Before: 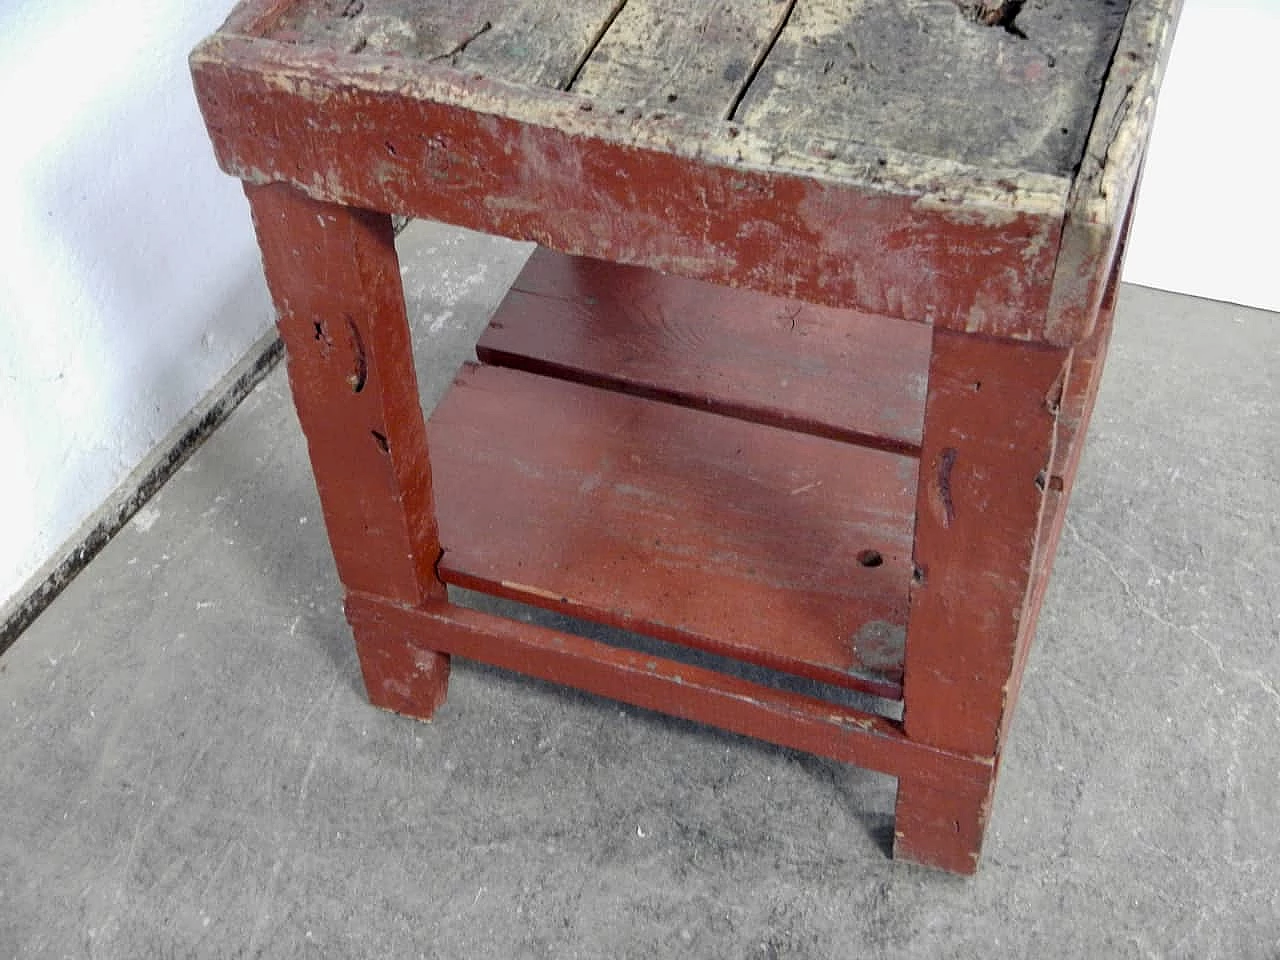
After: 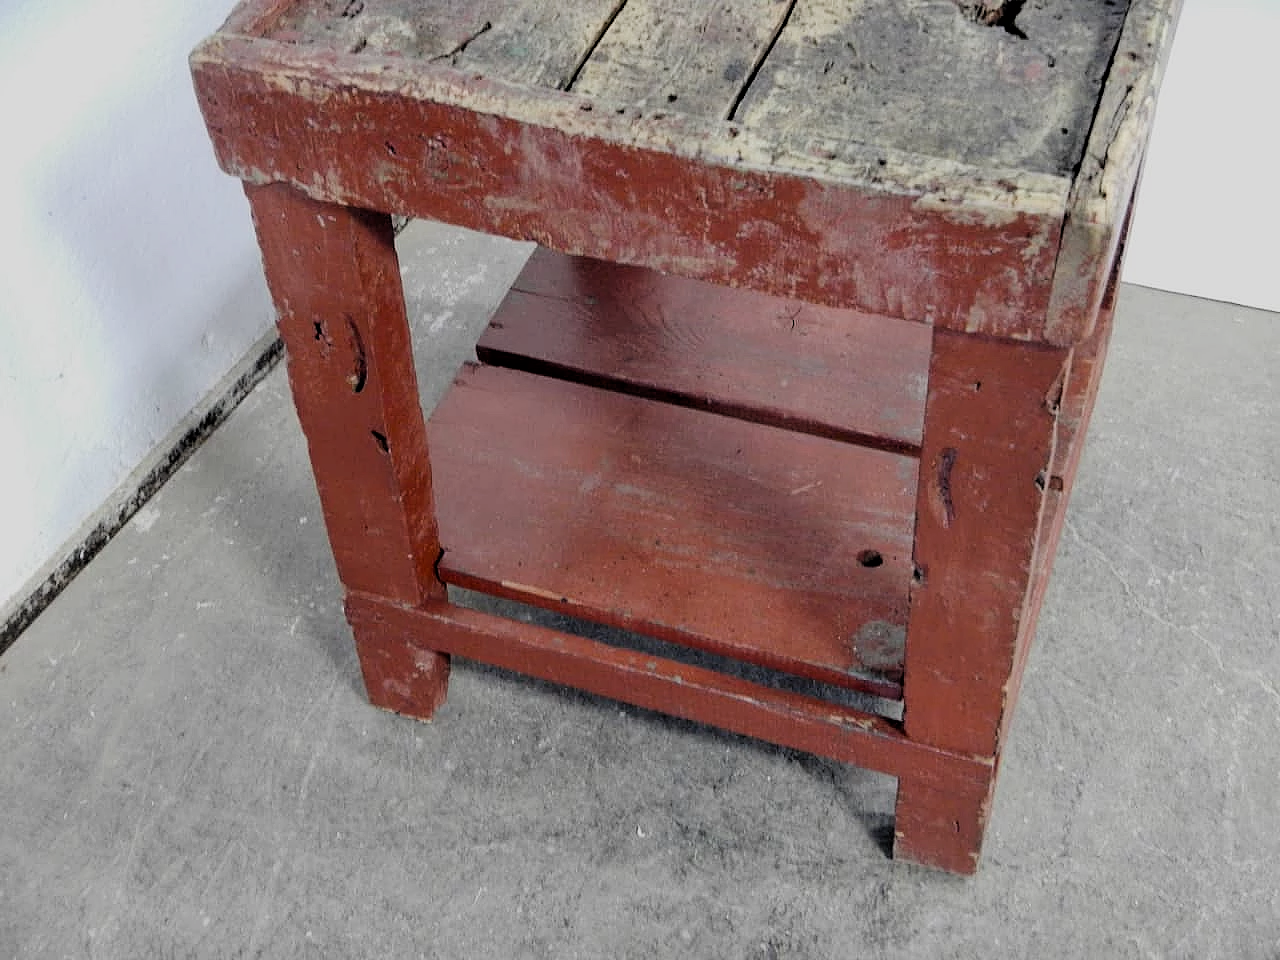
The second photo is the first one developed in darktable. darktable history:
filmic rgb: black relative exposure -5 EV, white relative exposure 3.98 EV, hardness 2.9, contrast 1.097
